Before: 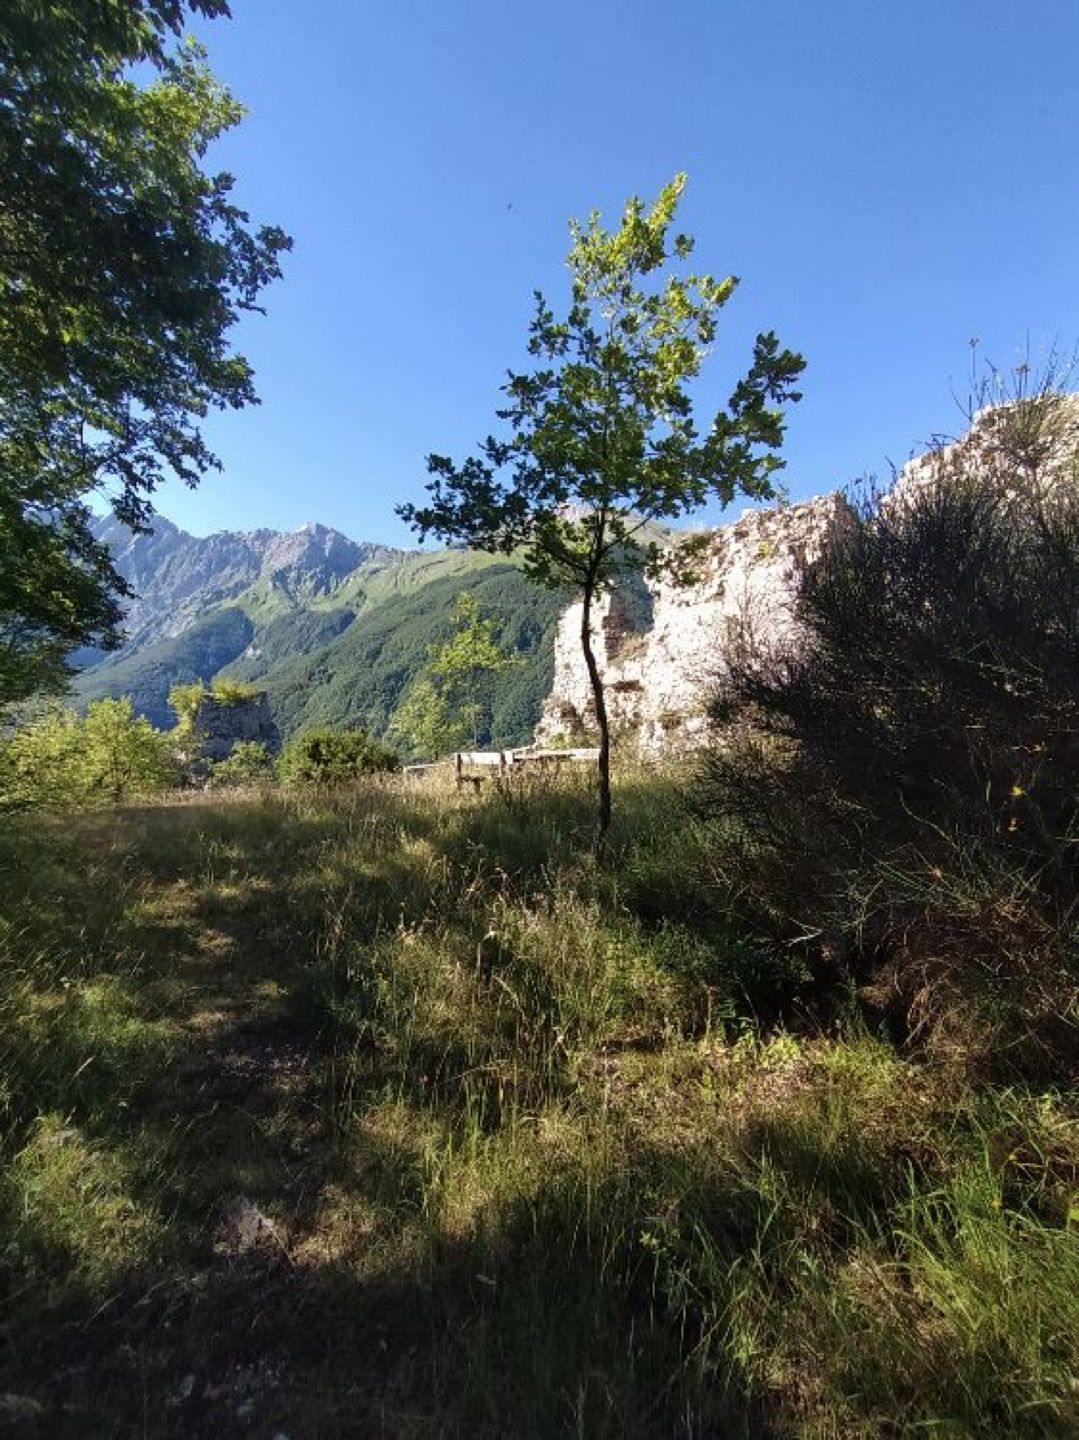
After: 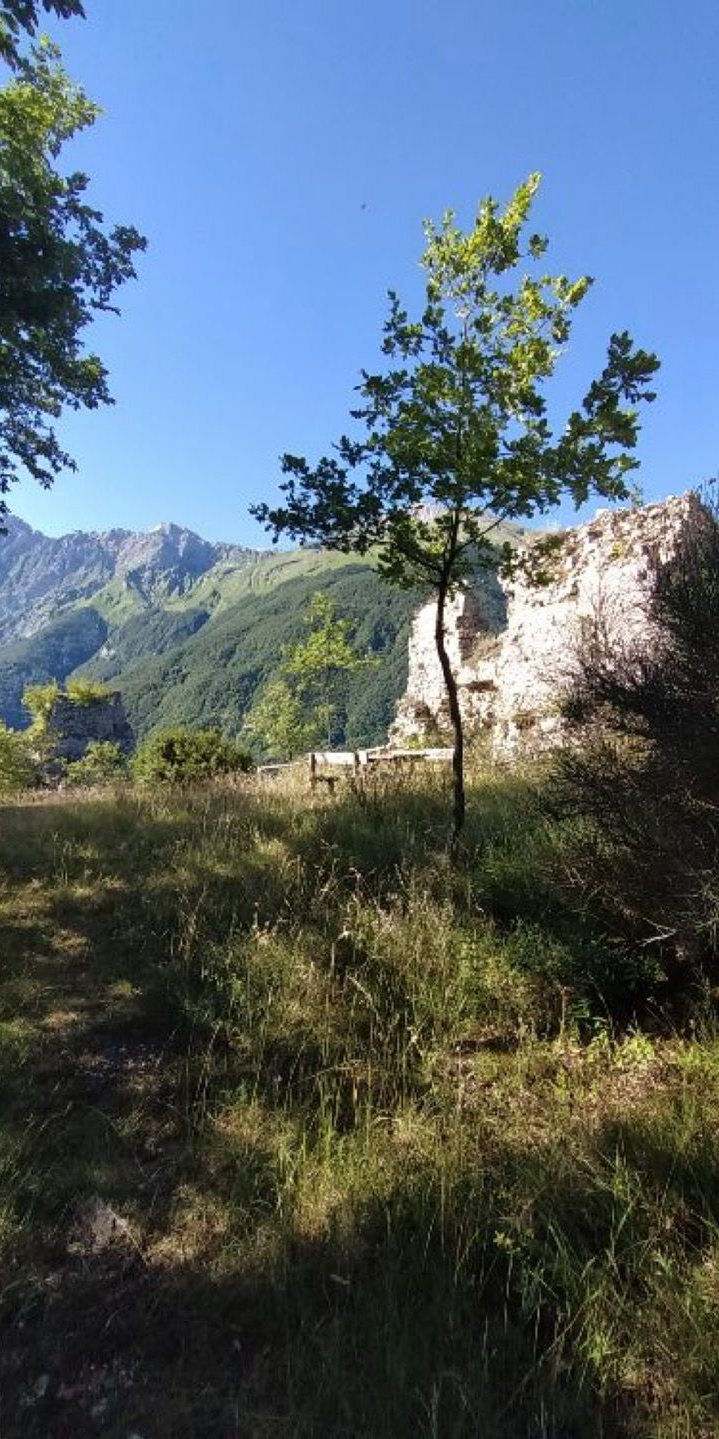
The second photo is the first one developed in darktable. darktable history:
crop and rotate: left 13.537%, right 19.796%
tone equalizer: on, module defaults
